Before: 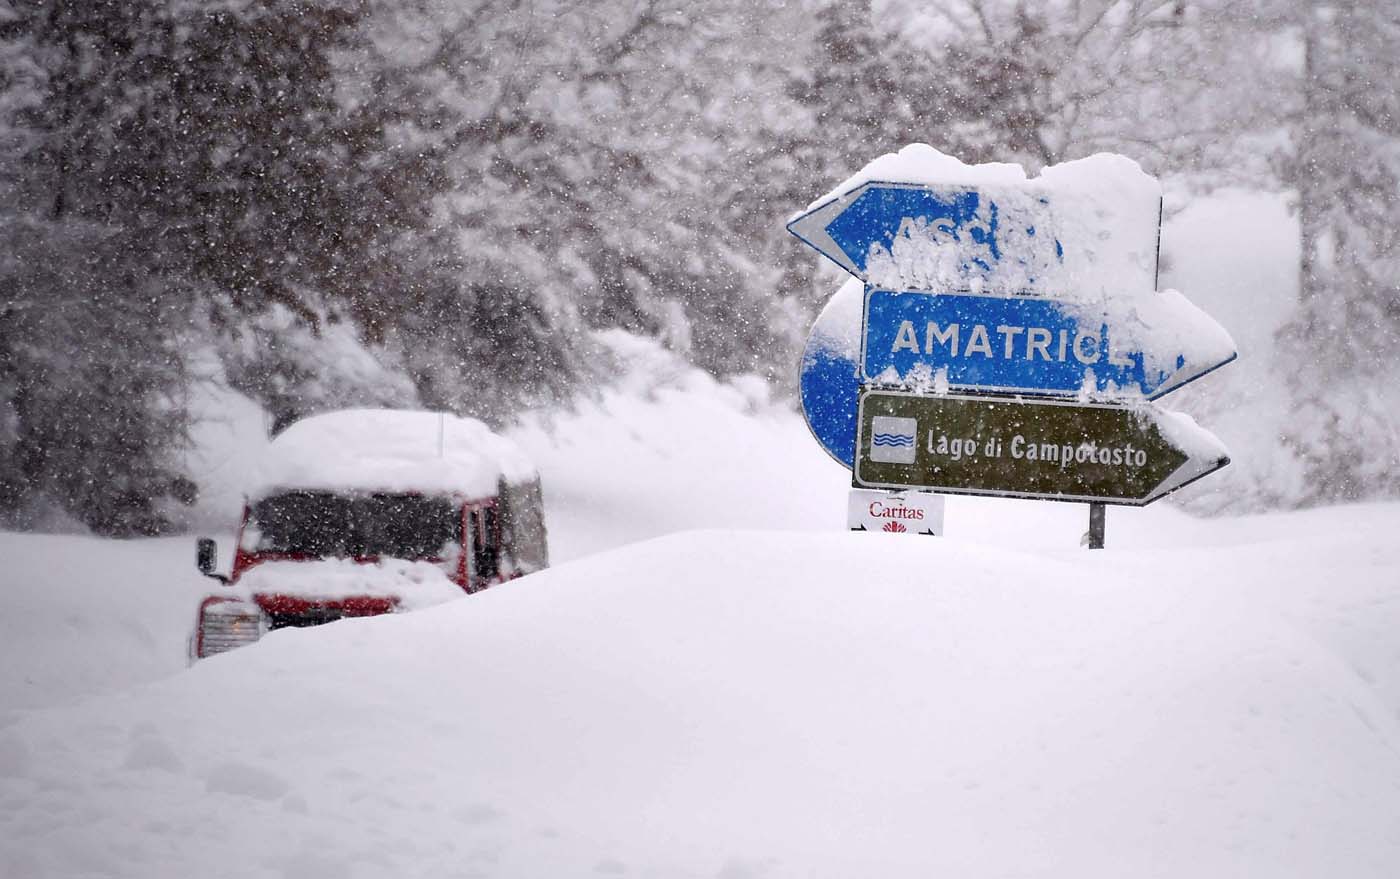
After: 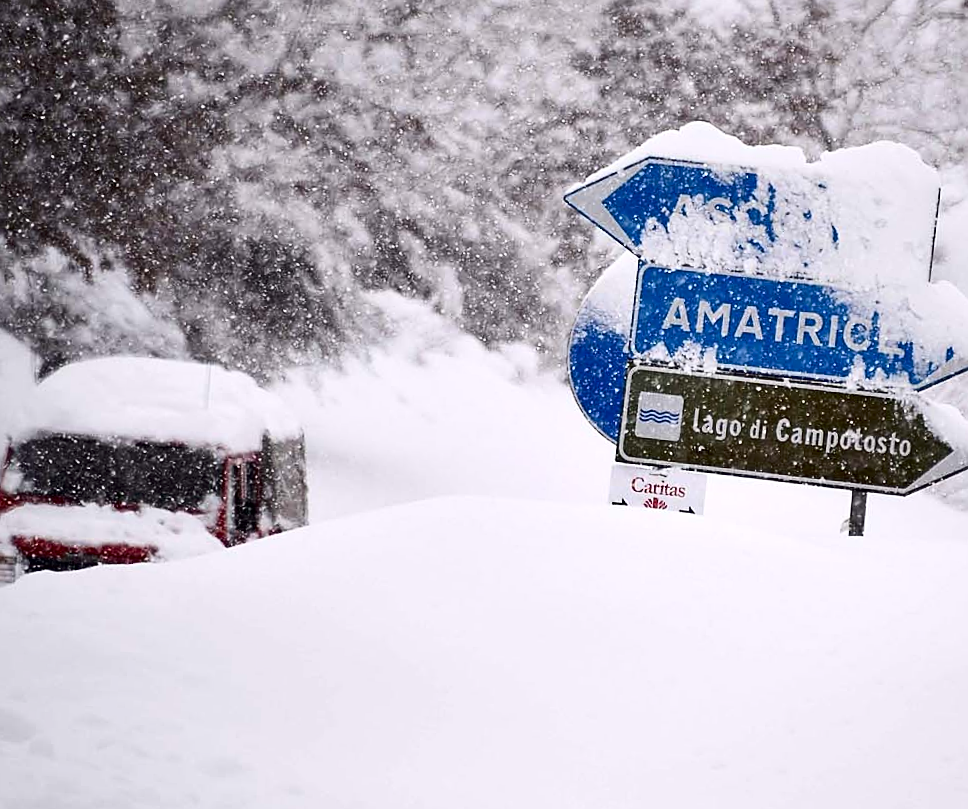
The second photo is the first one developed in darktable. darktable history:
sharpen: on, module defaults
crop and rotate: angle -3.1°, left 13.943%, top 0.034%, right 11.044%, bottom 0.072%
contrast brightness saturation: contrast 0.221
